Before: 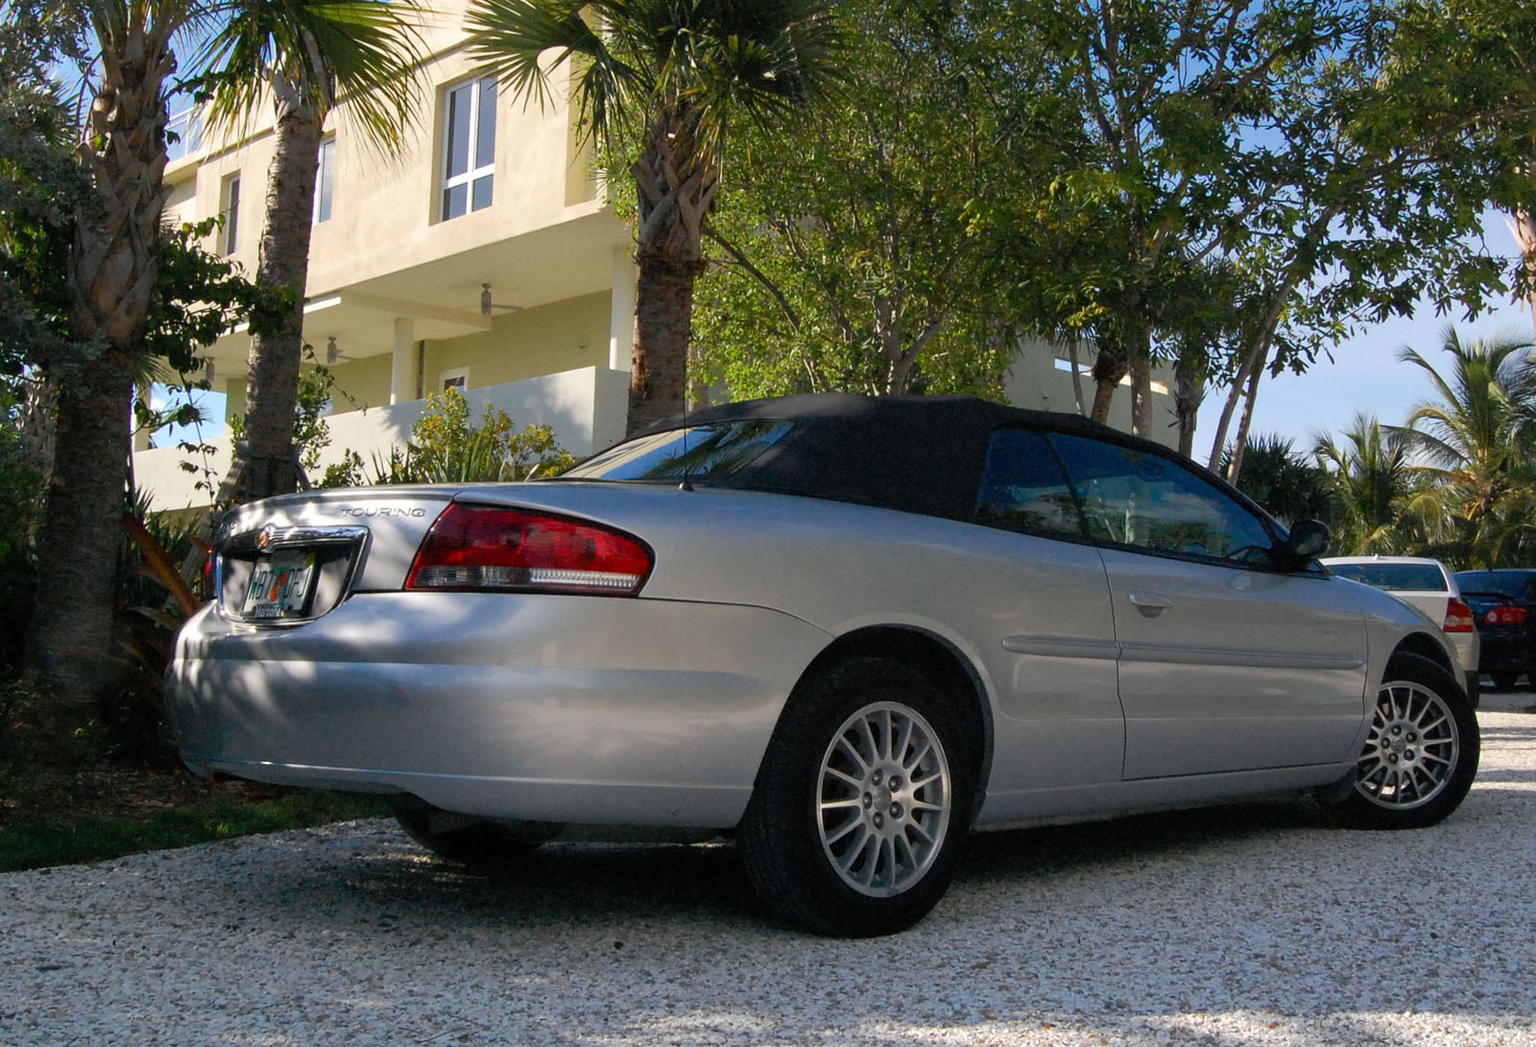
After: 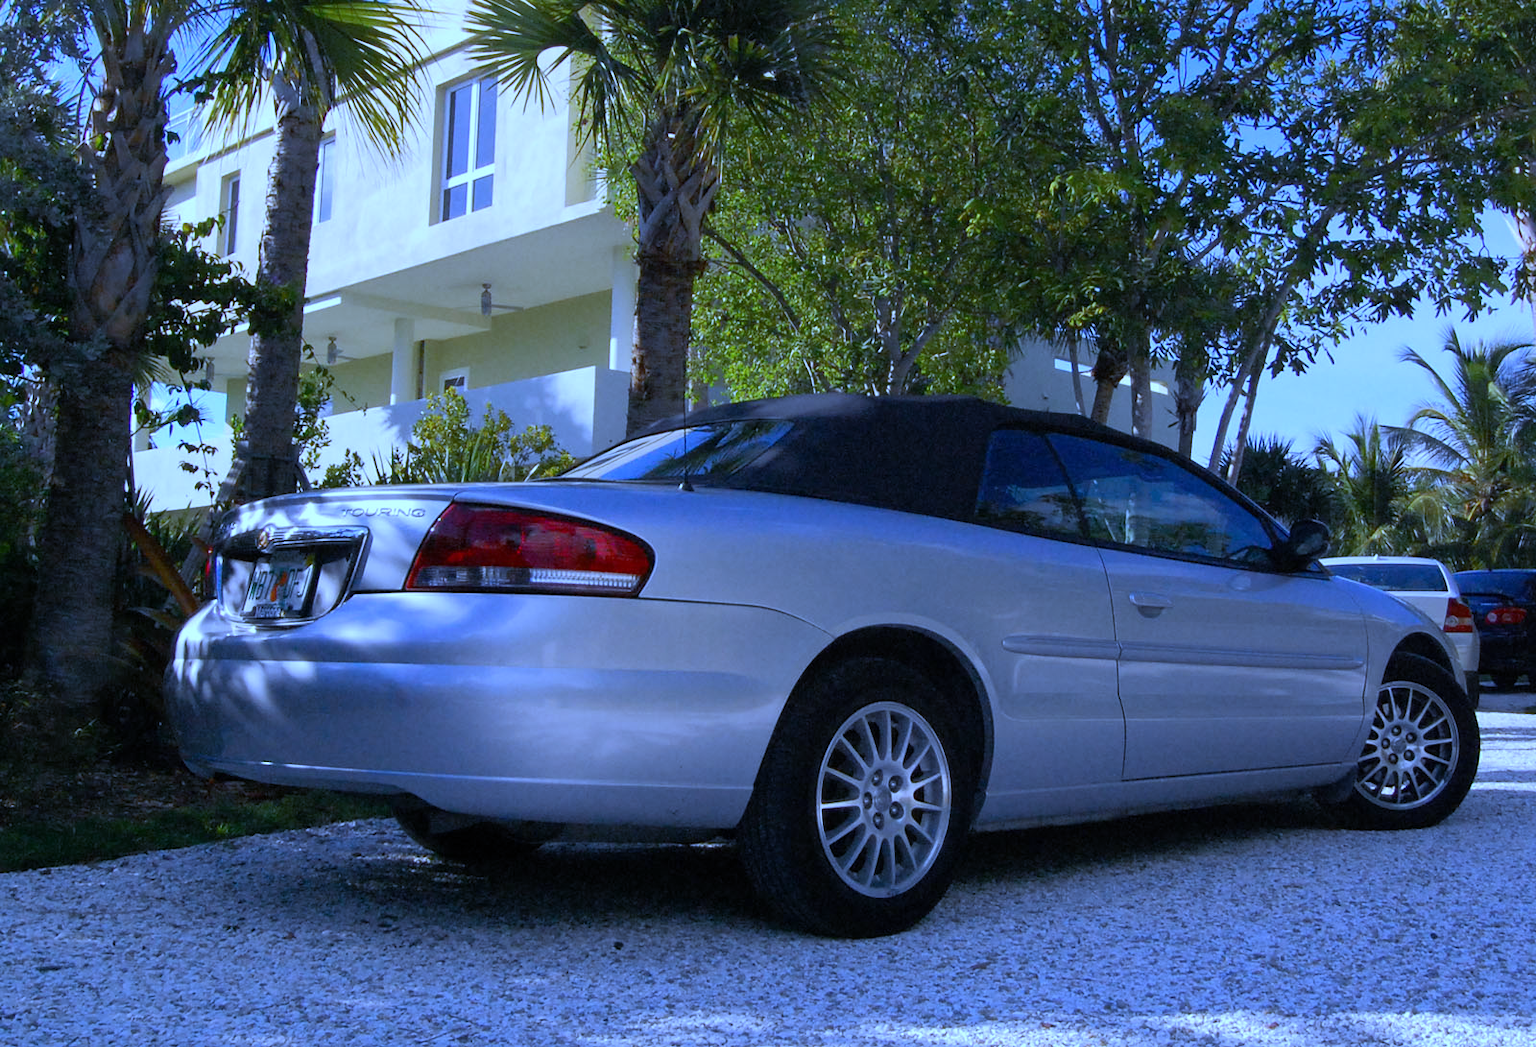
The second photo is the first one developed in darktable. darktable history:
white balance: red 0.766, blue 1.537
rotate and perspective: automatic cropping original format, crop left 0, crop top 0
